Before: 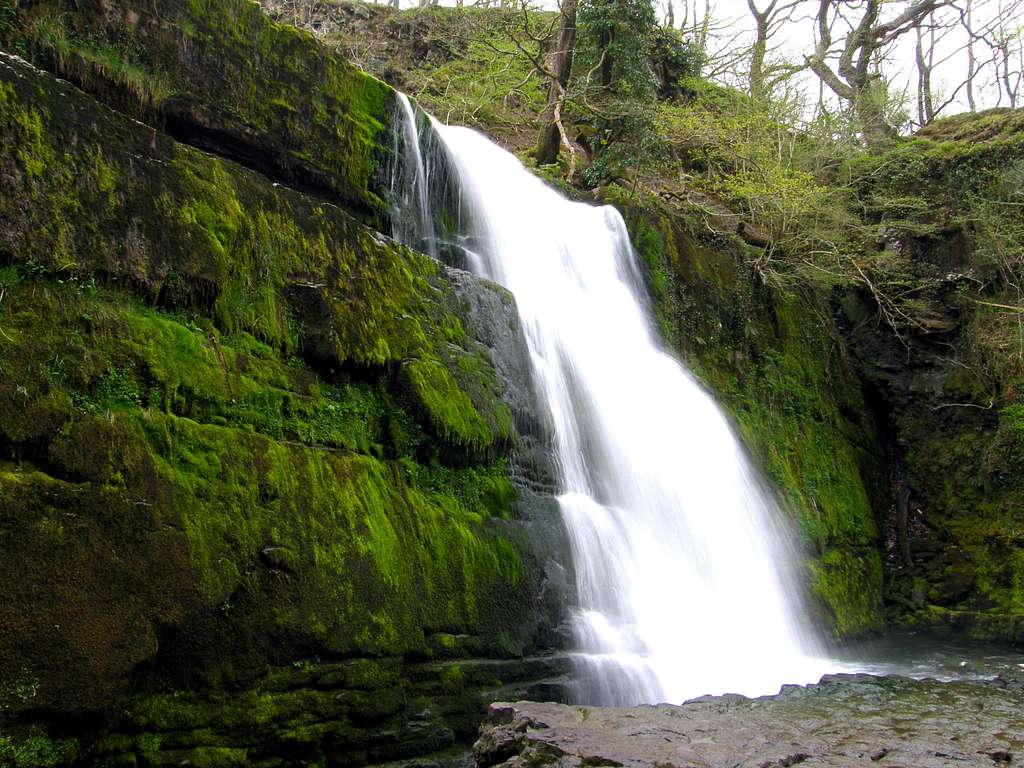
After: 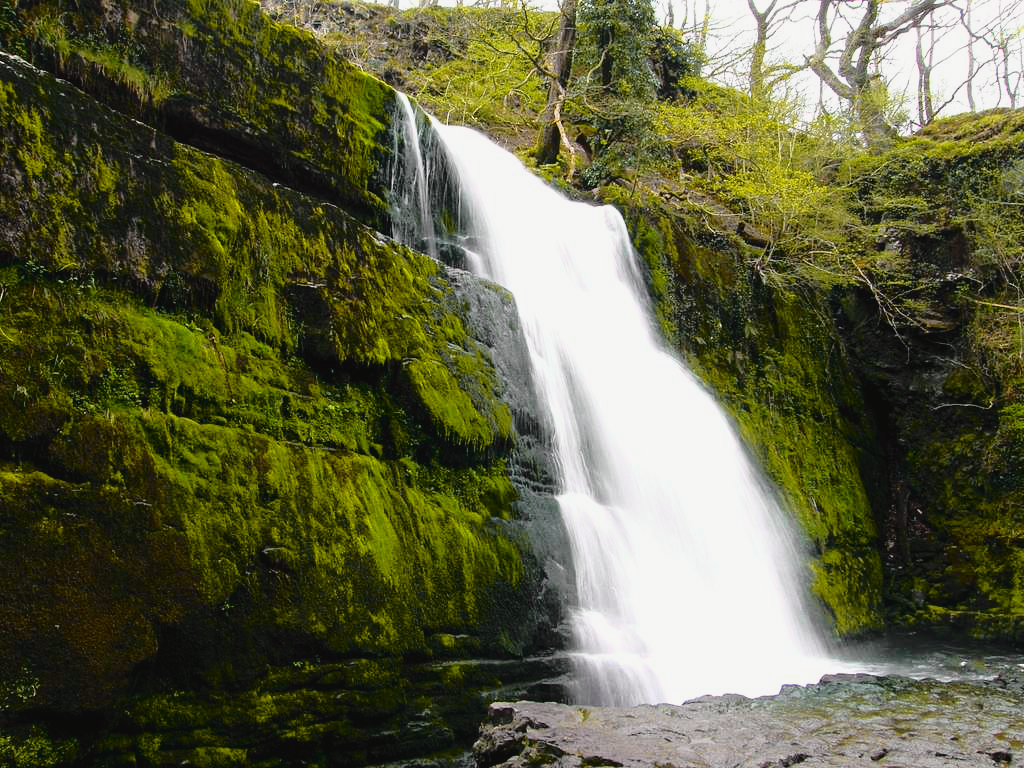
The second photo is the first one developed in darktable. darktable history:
tone equalizer: on, module defaults
tone curve: curves: ch0 [(0, 0.029) (0.168, 0.142) (0.359, 0.44) (0.469, 0.544) (0.634, 0.722) (0.858, 0.903) (1, 0.968)]; ch1 [(0, 0) (0.437, 0.453) (0.472, 0.47) (0.502, 0.502) (0.54, 0.534) (0.57, 0.592) (0.618, 0.66) (0.699, 0.749) (0.859, 0.919) (1, 1)]; ch2 [(0, 0) (0.33, 0.301) (0.421, 0.443) (0.476, 0.498) (0.505, 0.503) (0.547, 0.557) (0.586, 0.634) (0.608, 0.676) (1, 1)], color space Lab, independent channels, preserve colors none
